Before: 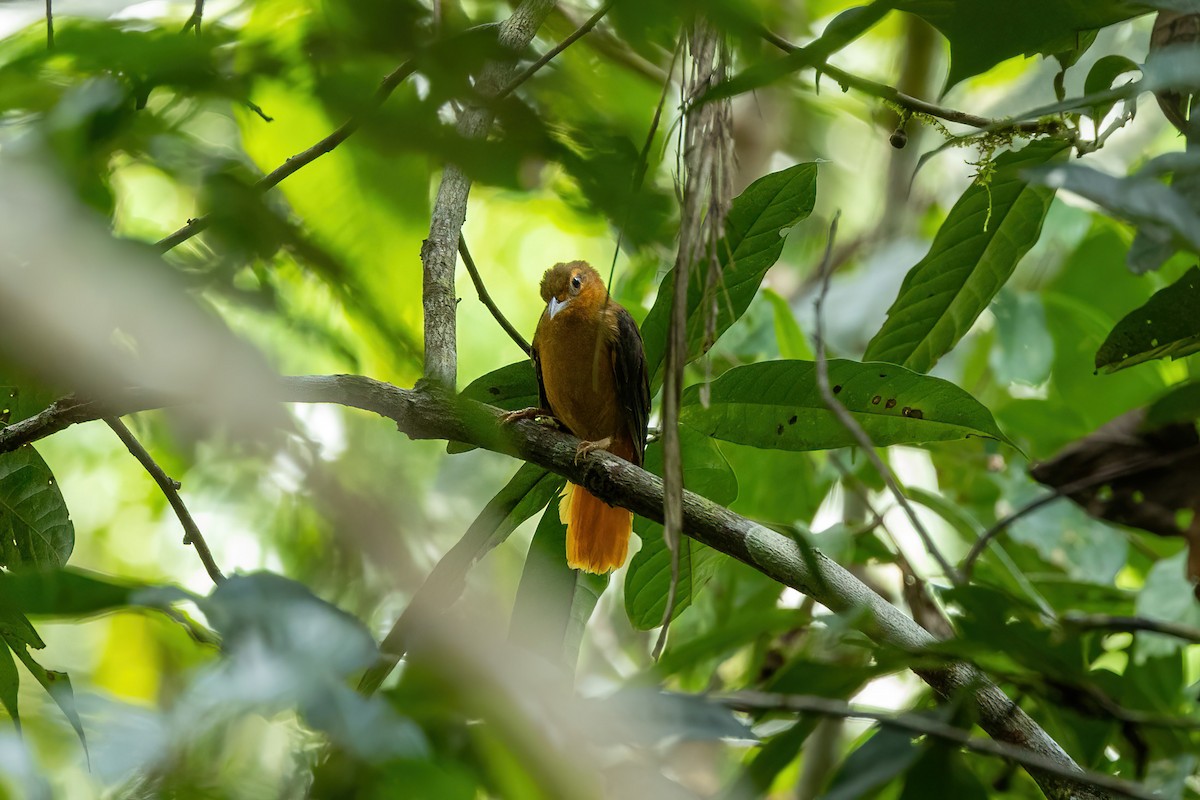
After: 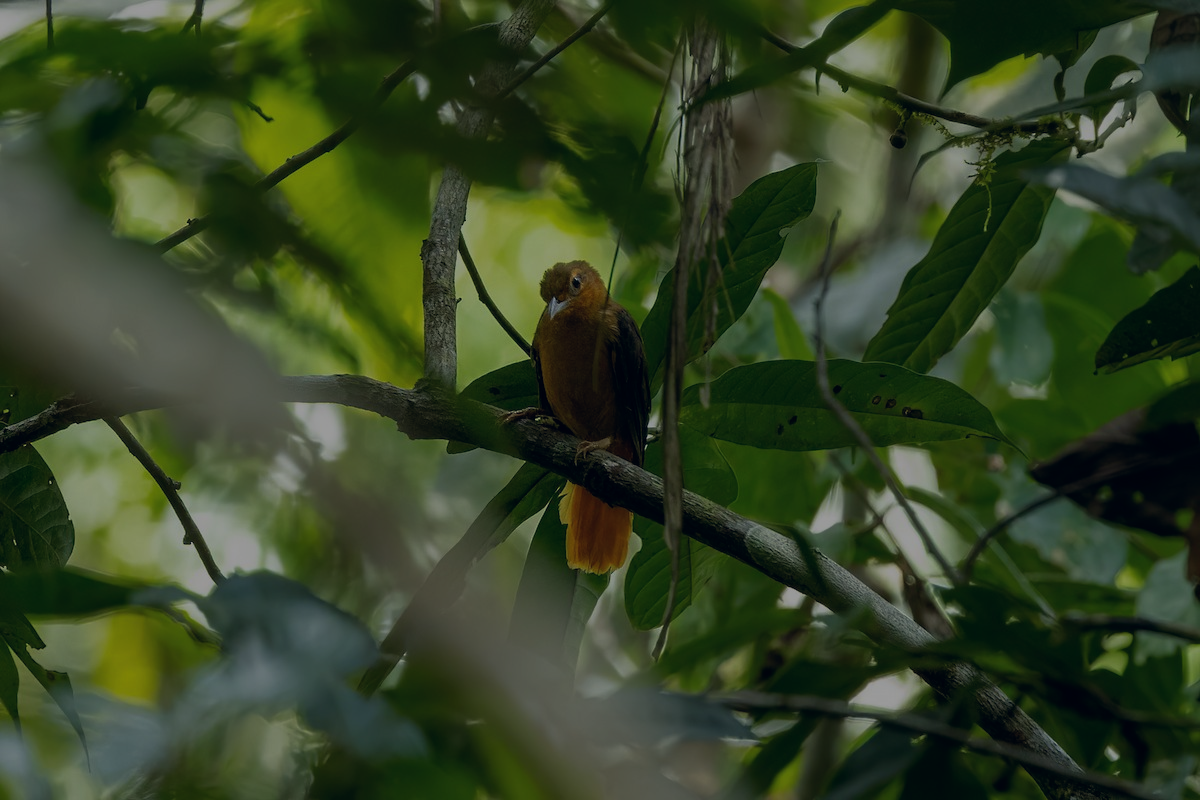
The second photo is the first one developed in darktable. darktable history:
tone equalizer: -8 EV -1.98 EV, -7 EV -1.98 EV, -6 EV -1.99 EV, -5 EV -1.96 EV, -4 EV -2 EV, -3 EV -1.97 EV, -2 EV -1.98 EV, -1 EV -1.62 EV, +0 EV -1.97 EV, edges refinement/feathering 500, mask exposure compensation -1.57 EV, preserve details no
exposure: compensate highlight preservation false
color correction: highlights a* 0.332, highlights b* 2.71, shadows a* -0.929, shadows b* -4.65
